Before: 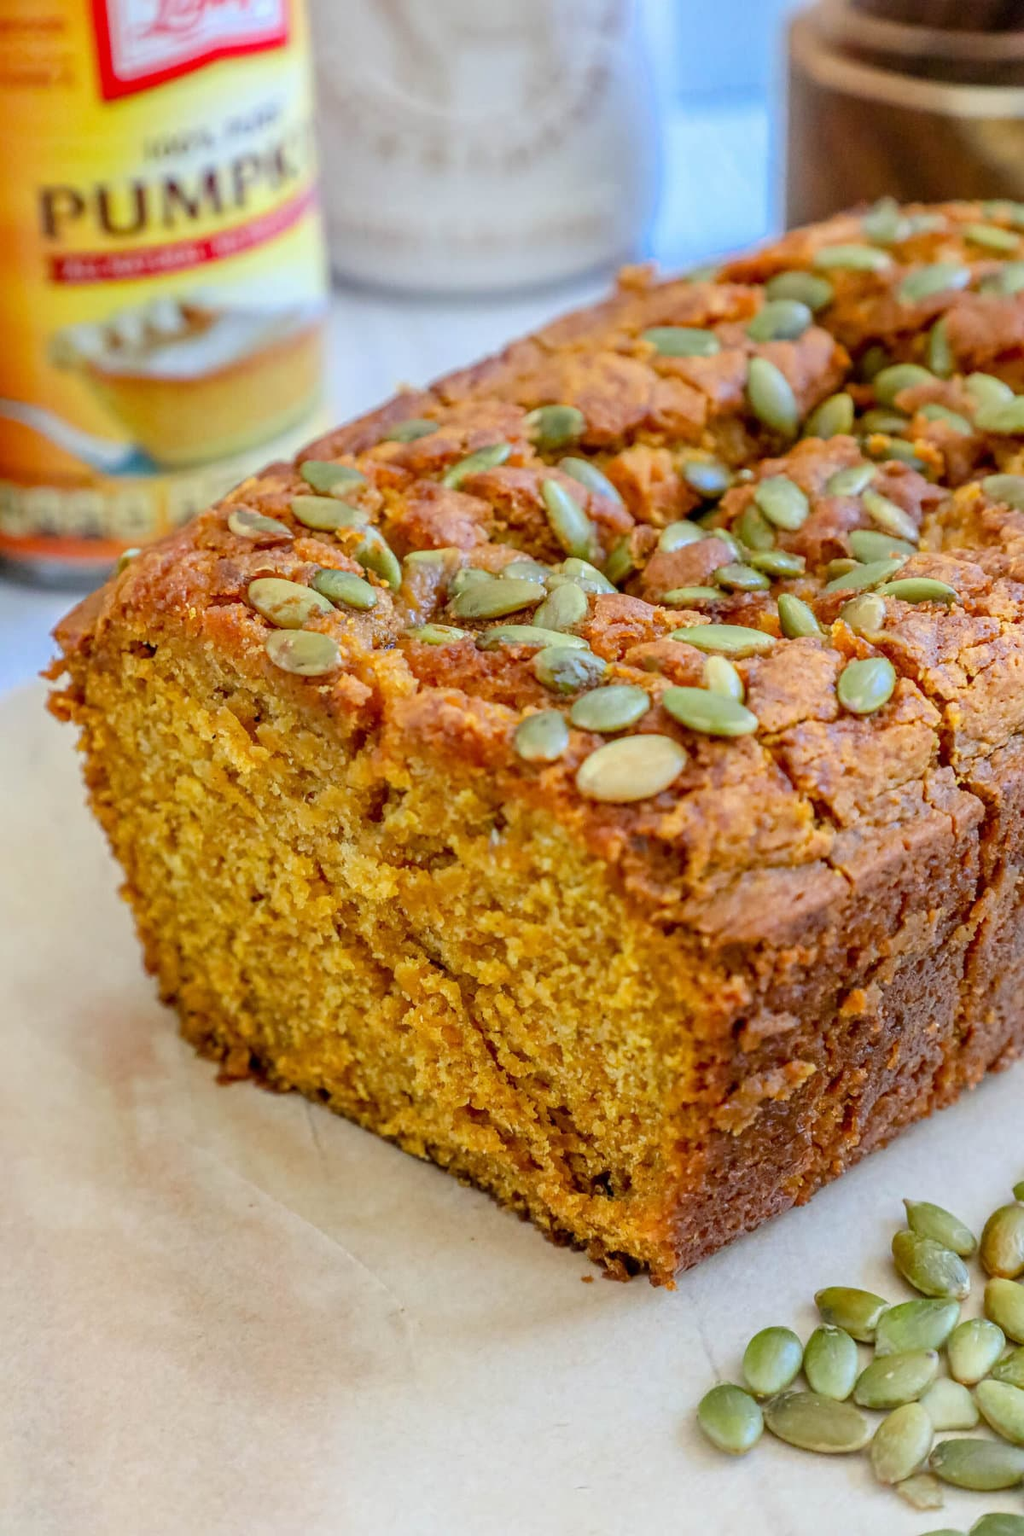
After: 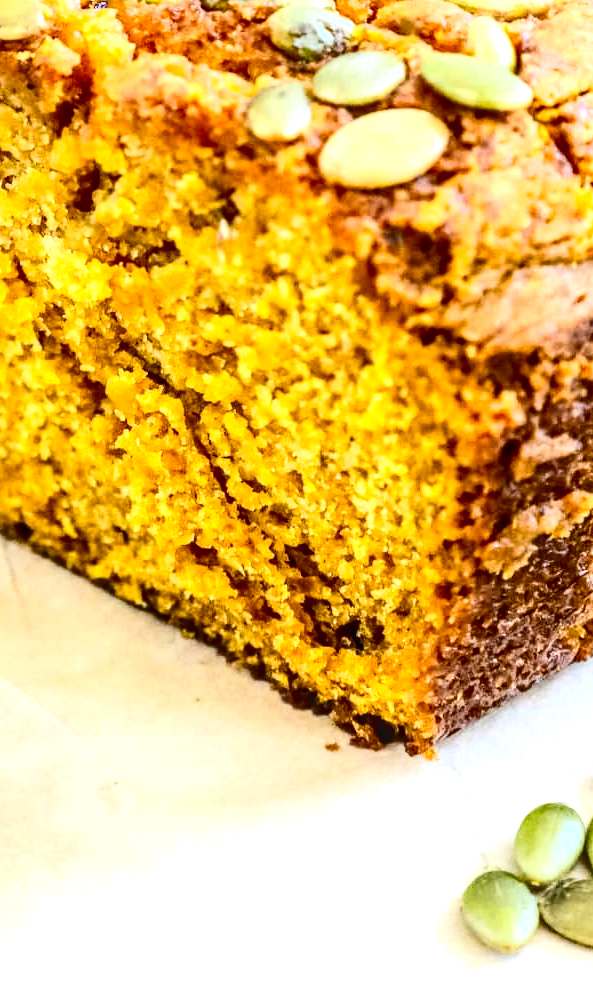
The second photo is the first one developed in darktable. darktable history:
crop: left 29.672%, top 41.786%, right 20.851%, bottom 3.487%
tone equalizer: -8 EV -0.417 EV, -7 EV -0.389 EV, -6 EV -0.333 EV, -5 EV -0.222 EV, -3 EV 0.222 EV, -2 EV 0.333 EV, -1 EV 0.389 EV, +0 EV 0.417 EV, edges refinement/feathering 500, mask exposure compensation -1.57 EV, preserve details no
local contrast: on, module defaults
exposure: black level correction 0, exposure 0.7 EV, compensate exposure bias true, compensate highlight preservation false
contrast brightness saturation: contrast 0.32, brightness -0.08, saturation 0.17
color contrast: green-magenta contrast 0.81
